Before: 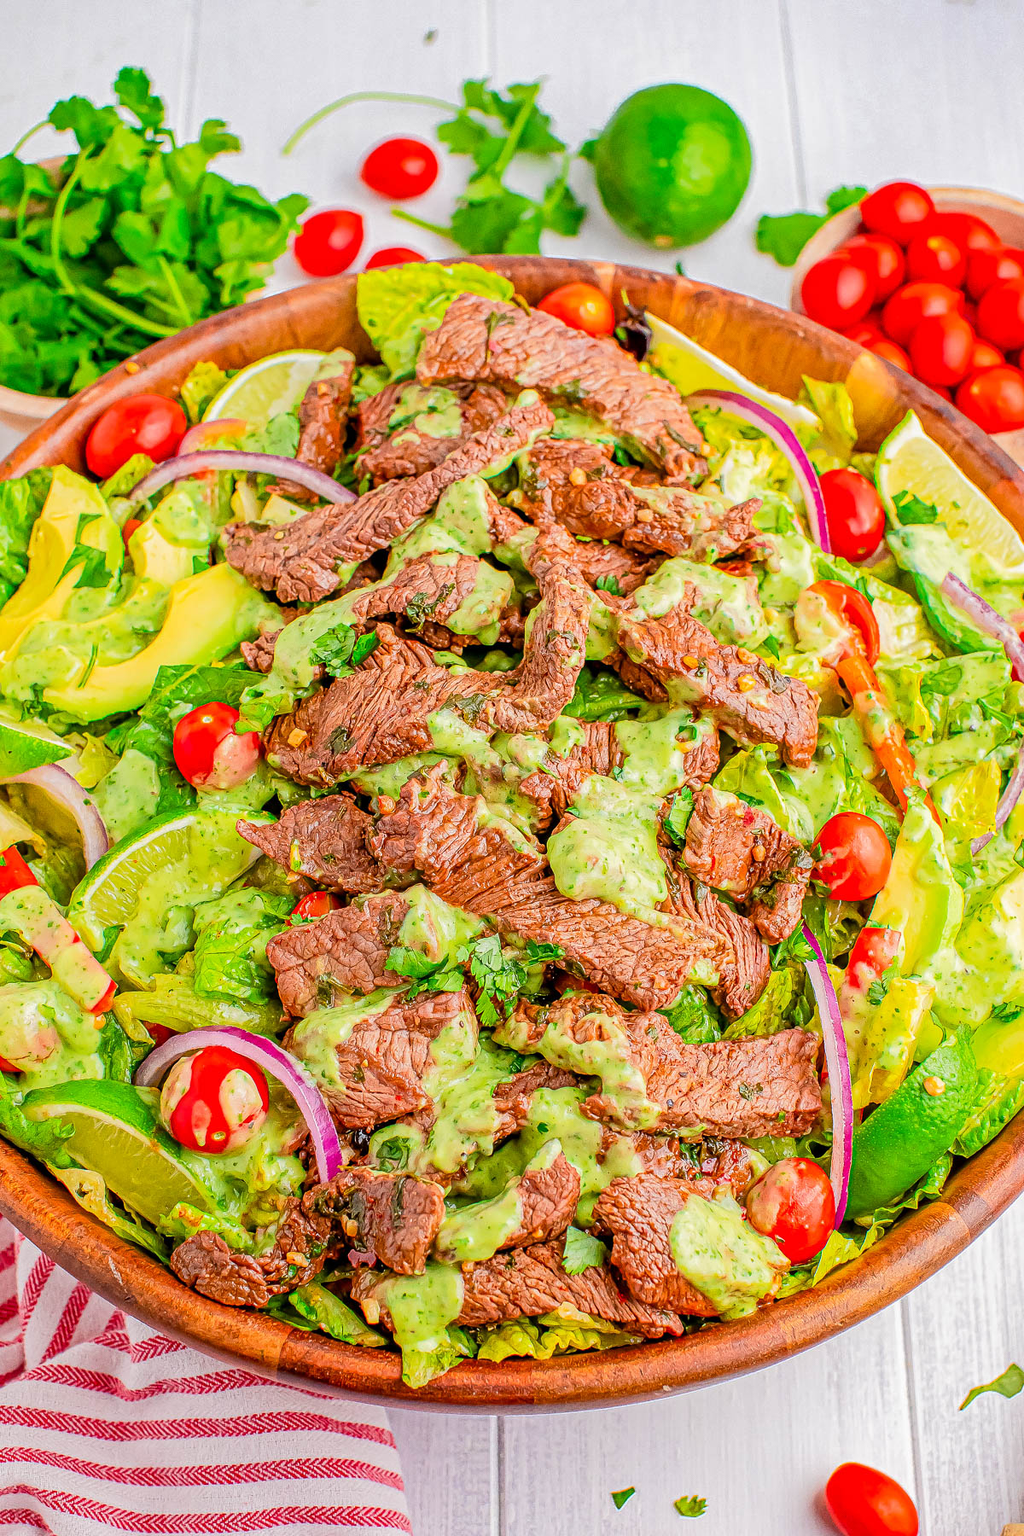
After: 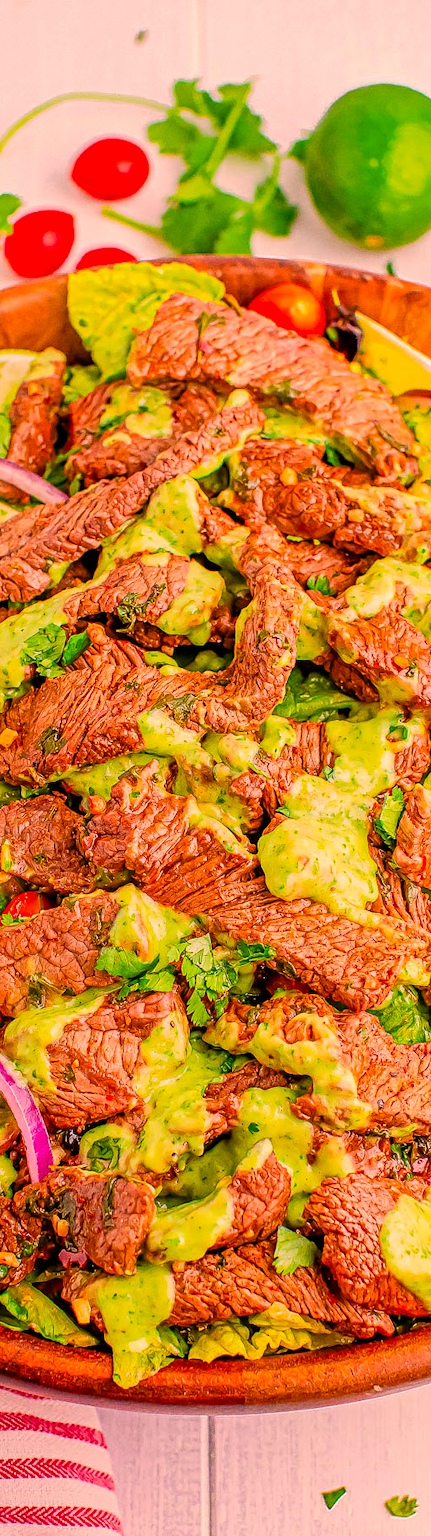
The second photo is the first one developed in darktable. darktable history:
color correction: highlights a* 21.18, highlights b* 19.48
color balance rgb: perceptual saturation grading › global saturation 25.411%
crop: left 28.253%, right 29.573%
